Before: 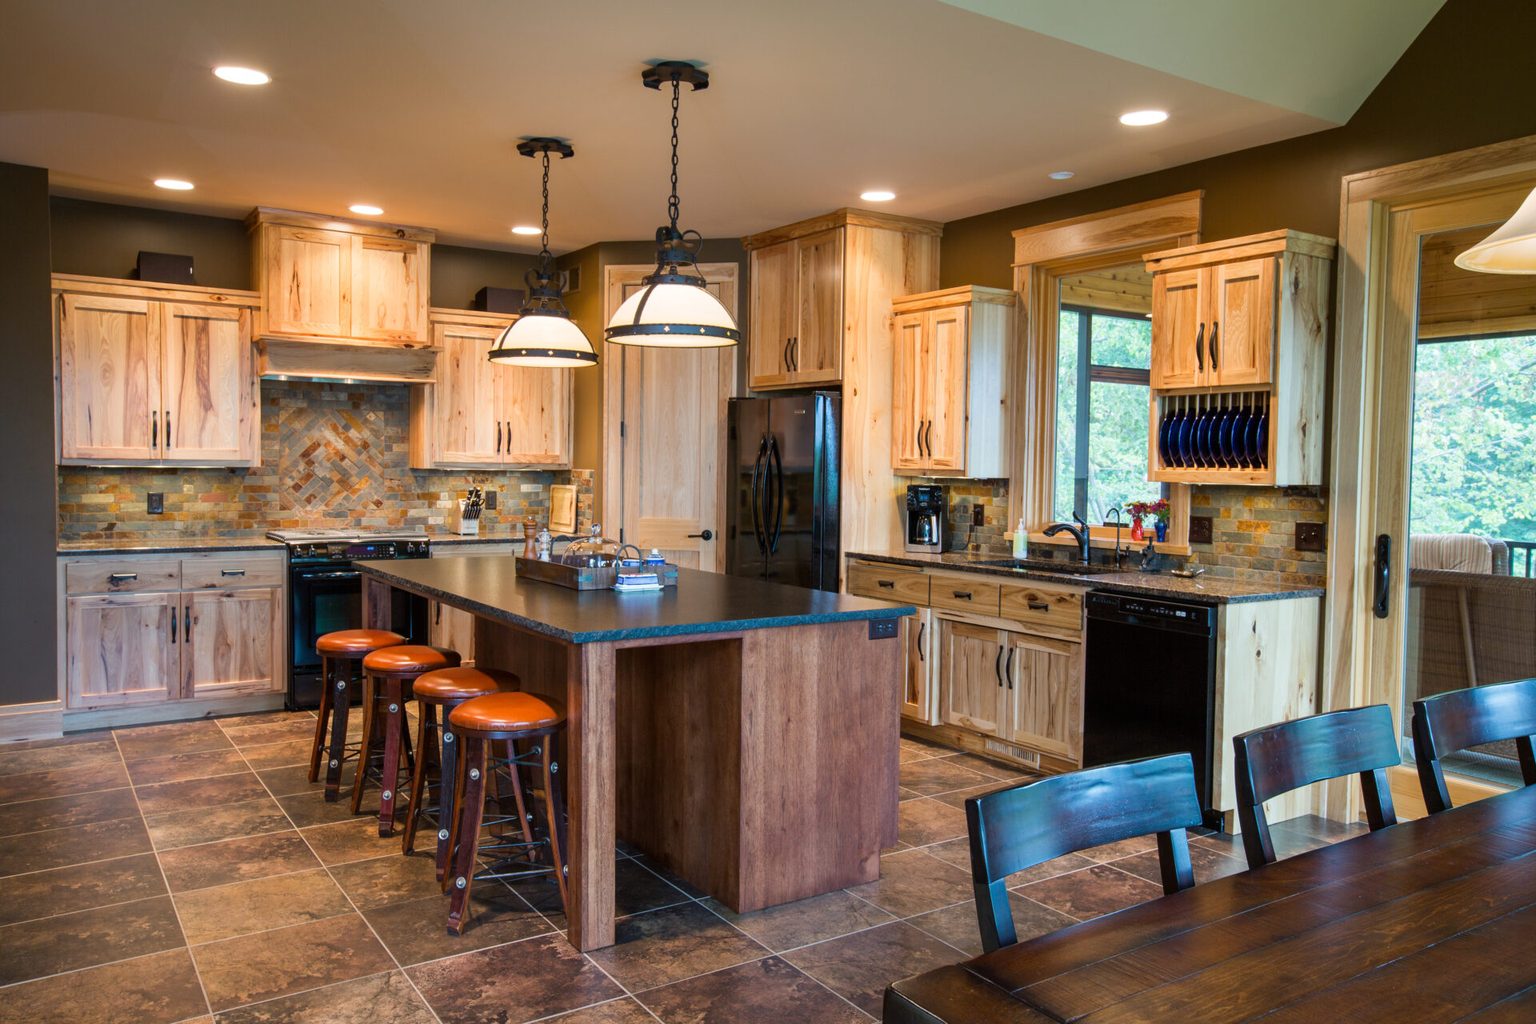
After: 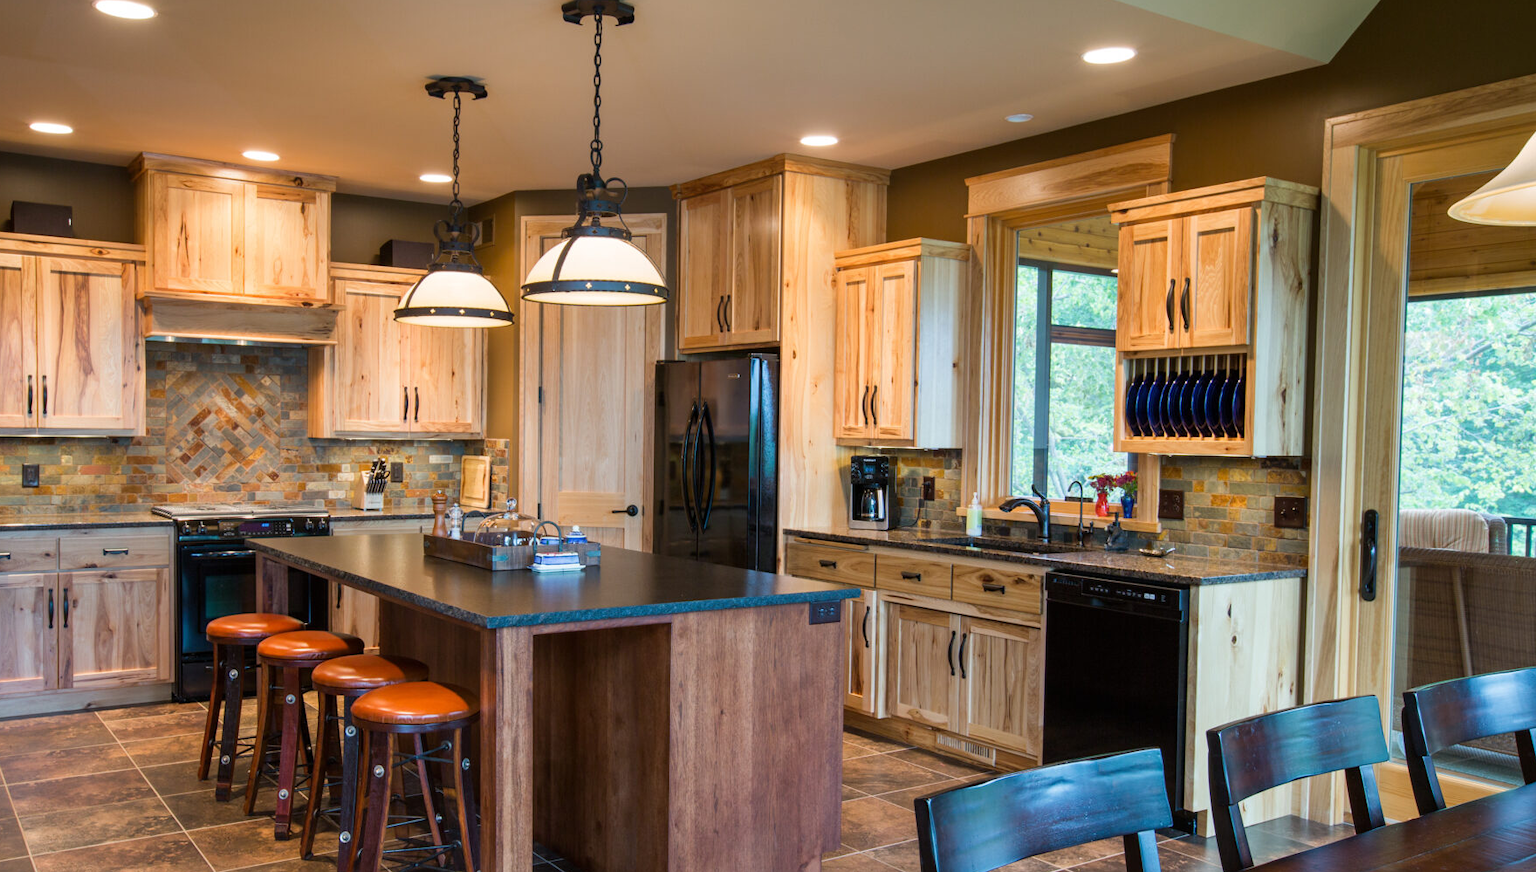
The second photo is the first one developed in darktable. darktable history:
crop: left 8.331%, top 6.585%, bottom 15.287%
